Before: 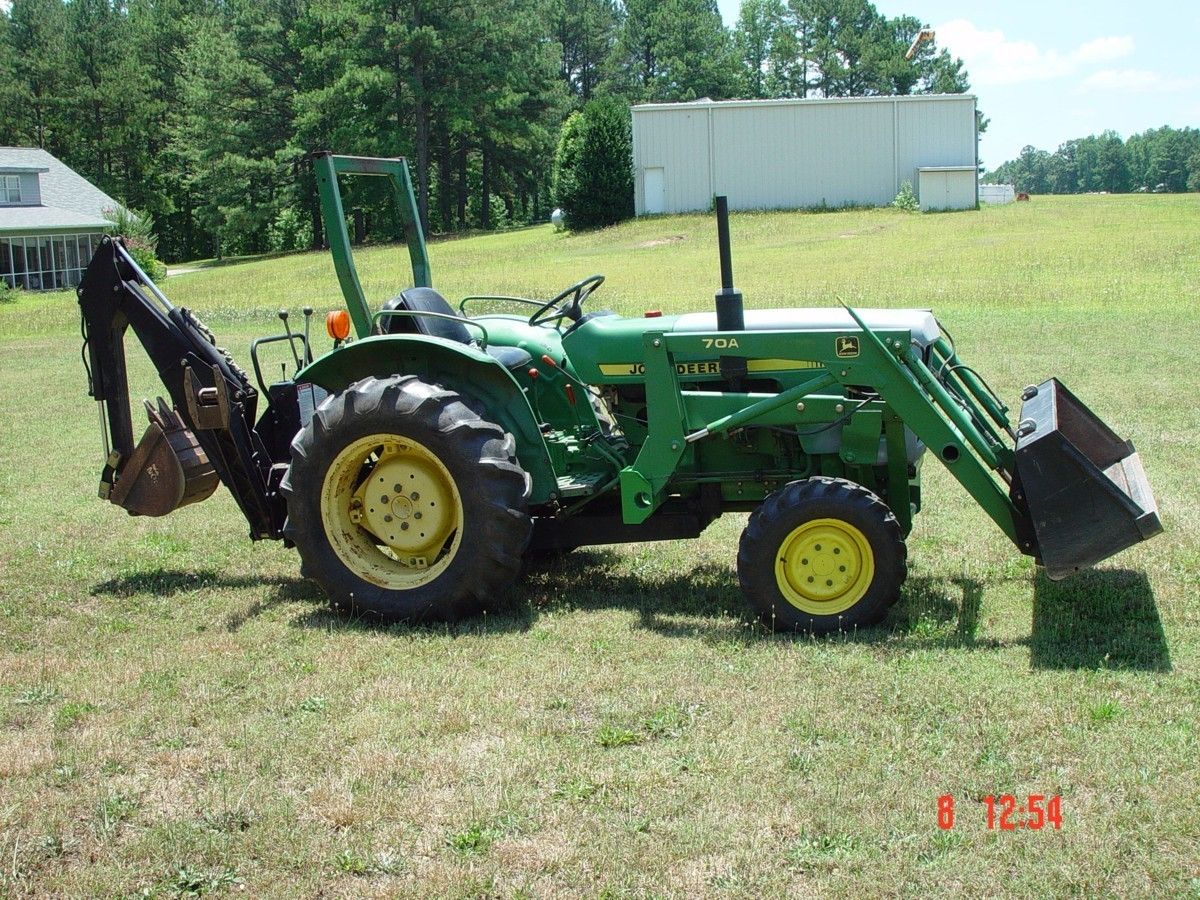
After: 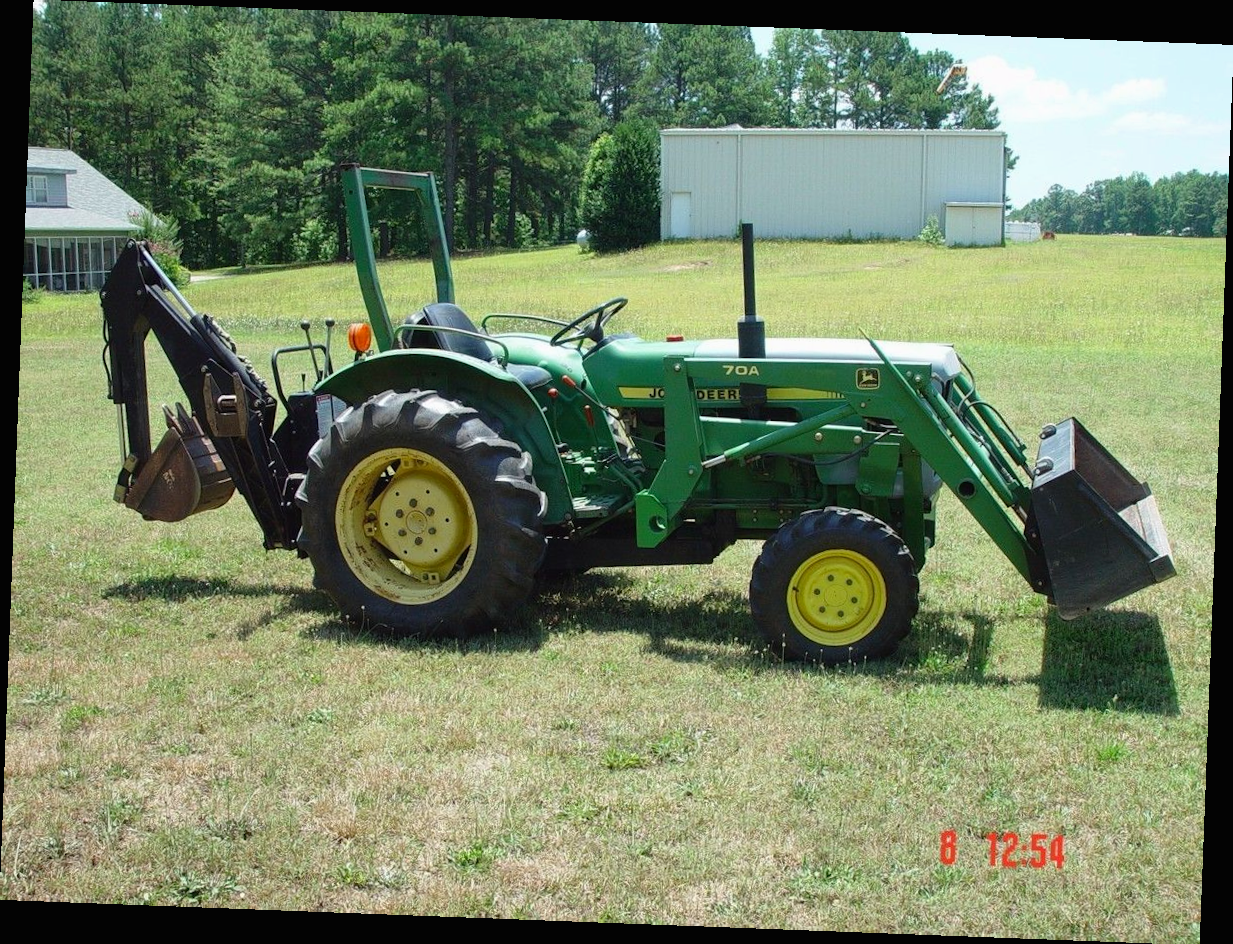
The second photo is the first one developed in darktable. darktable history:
rotate and perspective: rotation 2.17°, automatic cropping off
contrast brightness saturation: contrast -0.02, brightness -0.01, saturation 0.03
